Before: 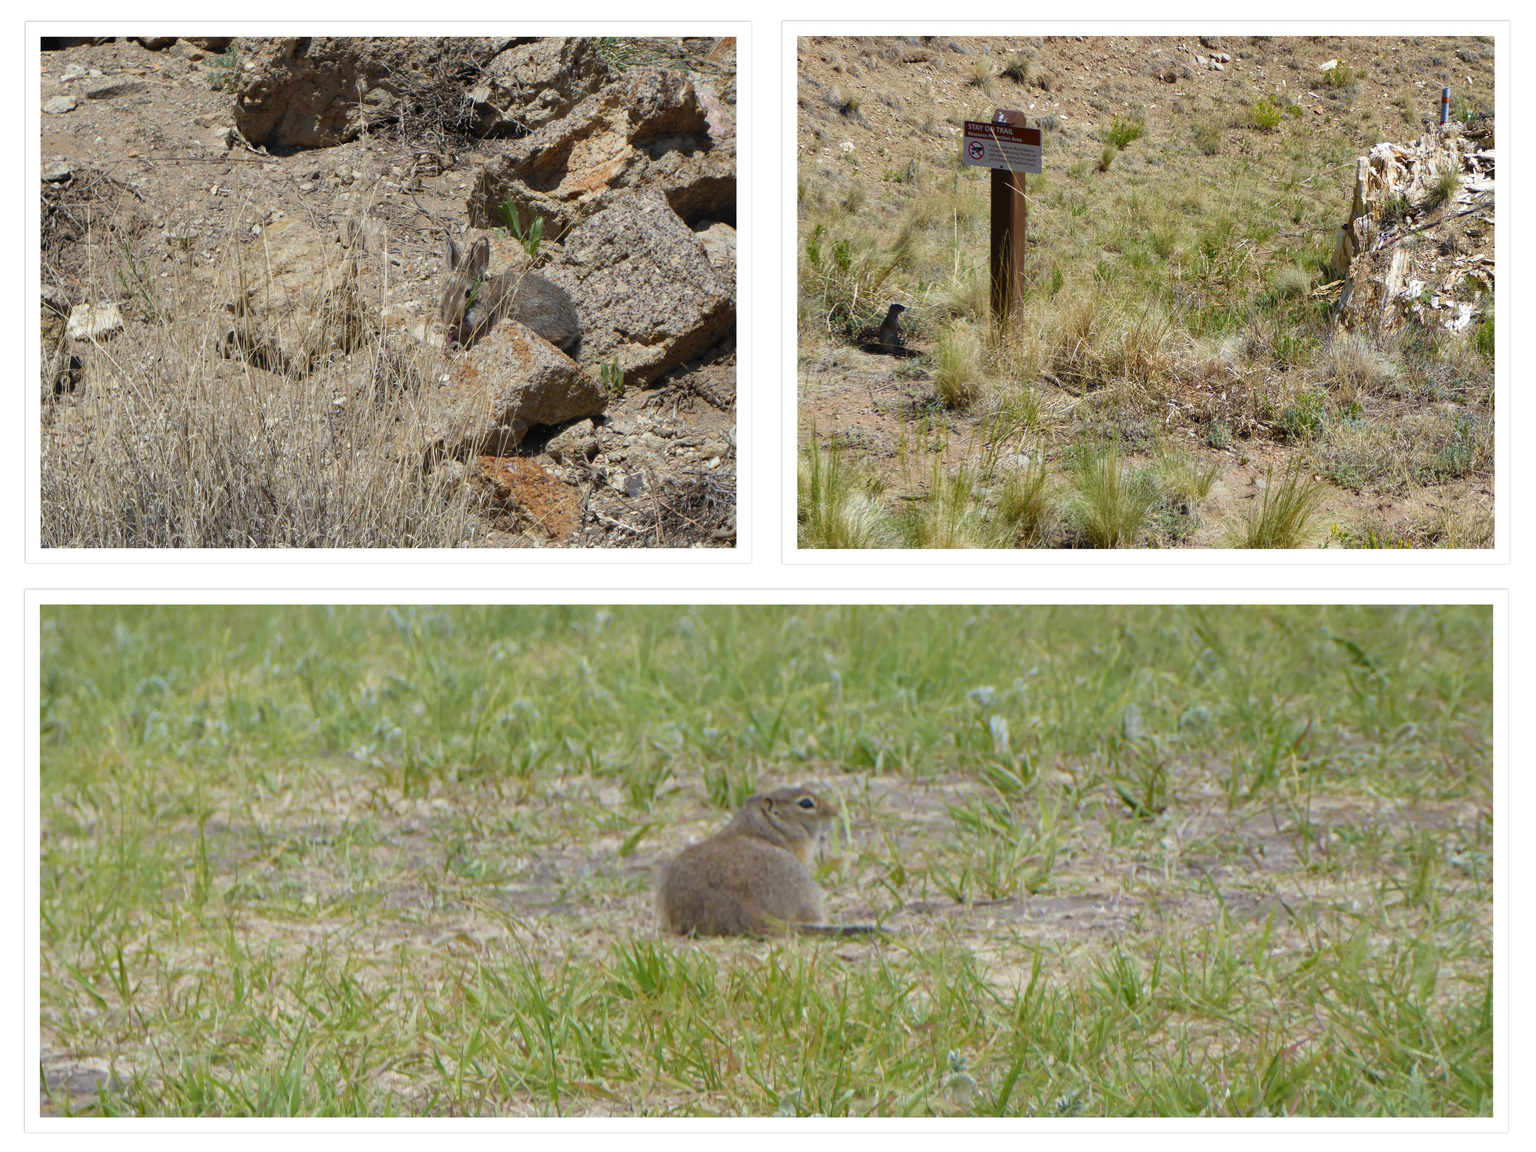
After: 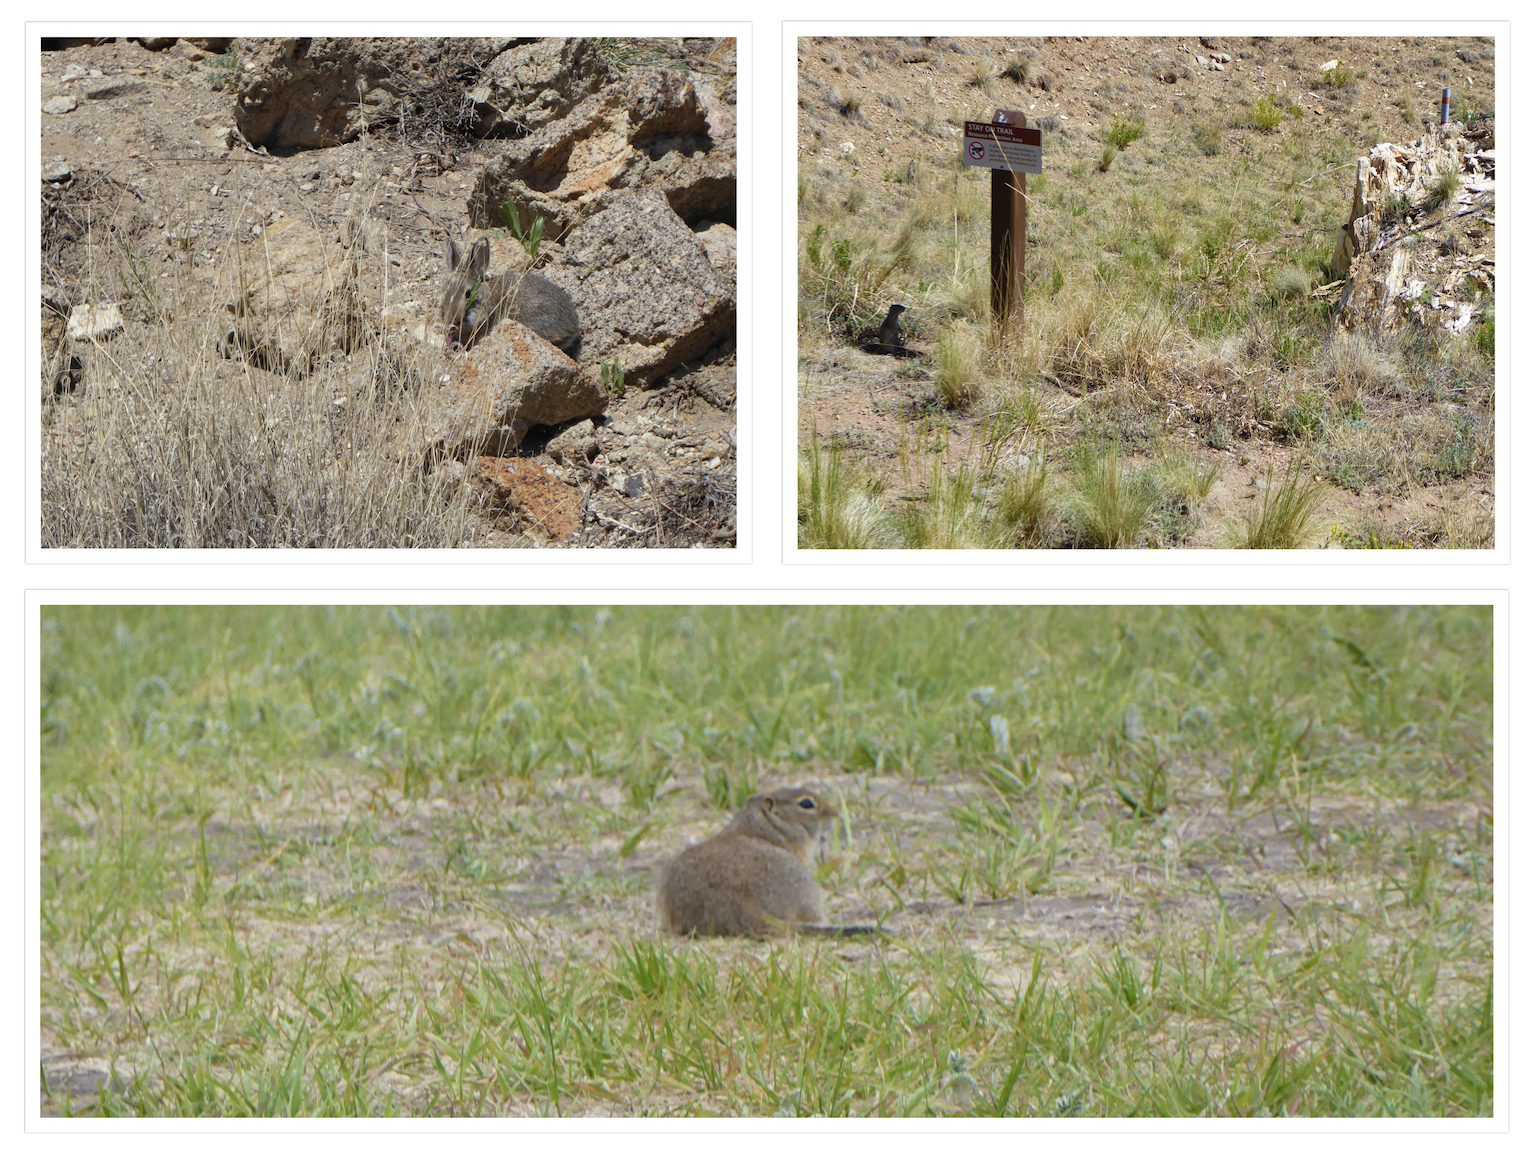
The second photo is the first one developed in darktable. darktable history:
color zones: curves: ch0 [(0, 0.558) (0.143, 0.559) (0.286, 0.529) (0.429, 0.505) (0.571, 0.5) (0.714, 0.5) (0.857, 0.5) (1, 0.558)]; ch1 [(0, 0.469) (0.01, 0.469) (0.12, 0.446) (0.248, 0.469) (0.5, 0.5) (0.748, 0.5) (0.99, 0.469) (1, 0.469)]
